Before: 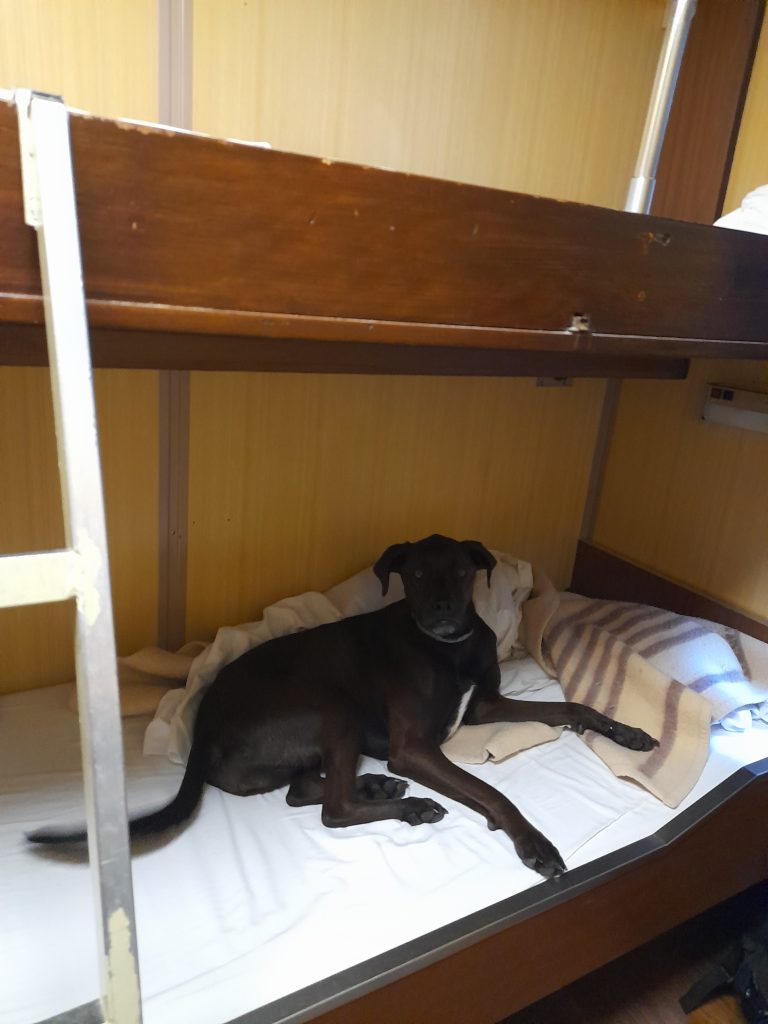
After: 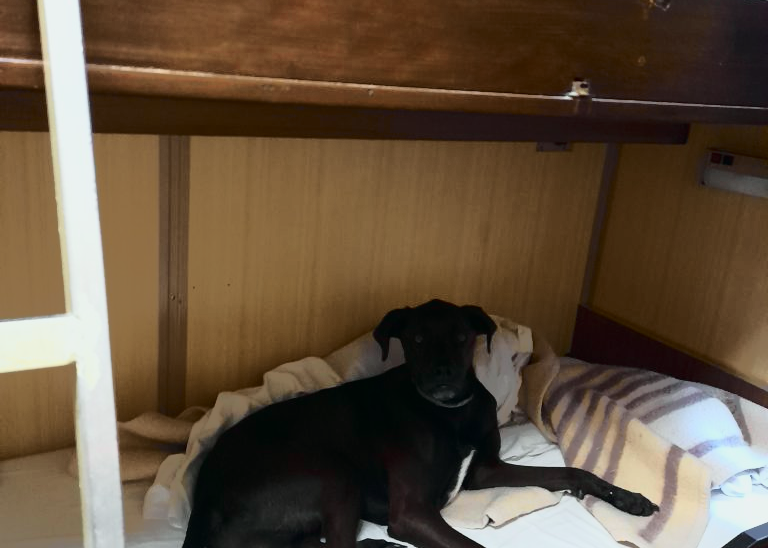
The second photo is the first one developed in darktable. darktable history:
crop and rotate: top 23.043%, bottom 23.437%
tone curve: curves: ch0 [(0, 0) (0.081, 0.033) (0.192, 0.124) (0.283, 0.238) (0.407, 0.476) (0.495, 0.521) (0.661, 0.756) (0.788, 0.87) (1, 0.951)]; ch1 [(0, 0) (0.161, 0.092) (0.35, 0.33) (0.392, 0.392) (0.427, 0.426) (0.479, 0.472) (0.505, 0.497) (0.521, 0.524) (0.567, 0.56) (0.583, 0.592) (0.625, 0.627) (0.678, 0.733) (1, 1)]; ch2 [(0, 0) (0.346, 0.362) (0.404, 0.427) (0.502, 0.499) (0.531, 0.523) (0.544, 0.561) (0.58, 0.59) (0.629, 0.642) (0.717, 0.678) (1, 1)], color space Lab, independent channels, preserve colors none
color balance: input saturation 80.07%
